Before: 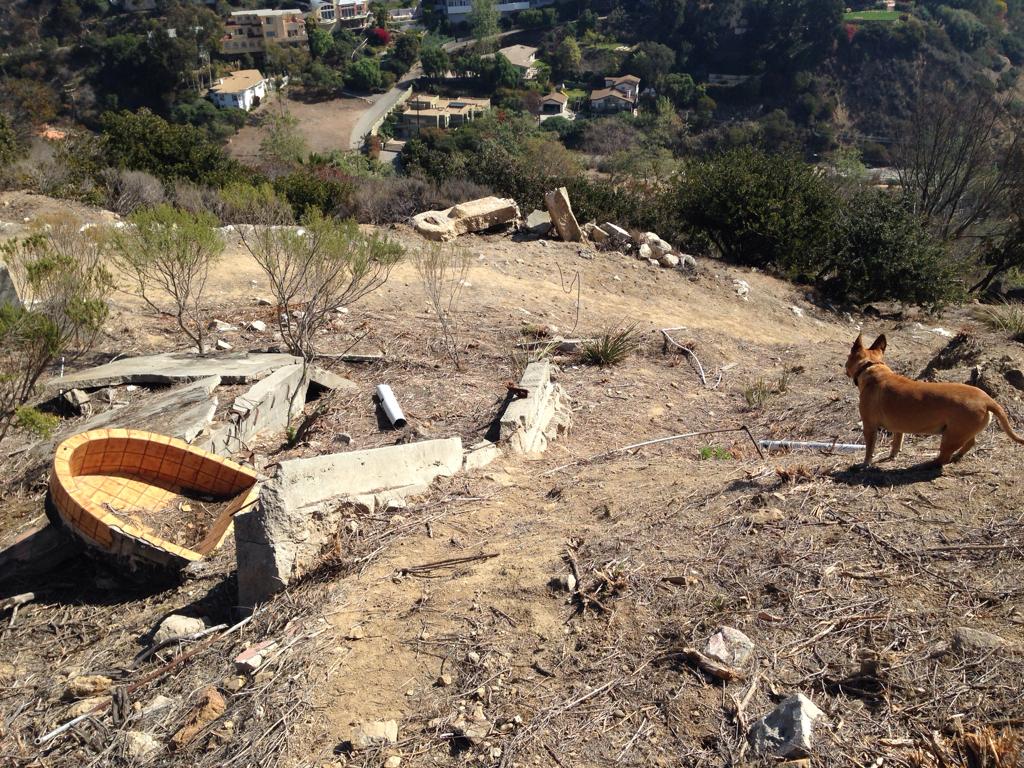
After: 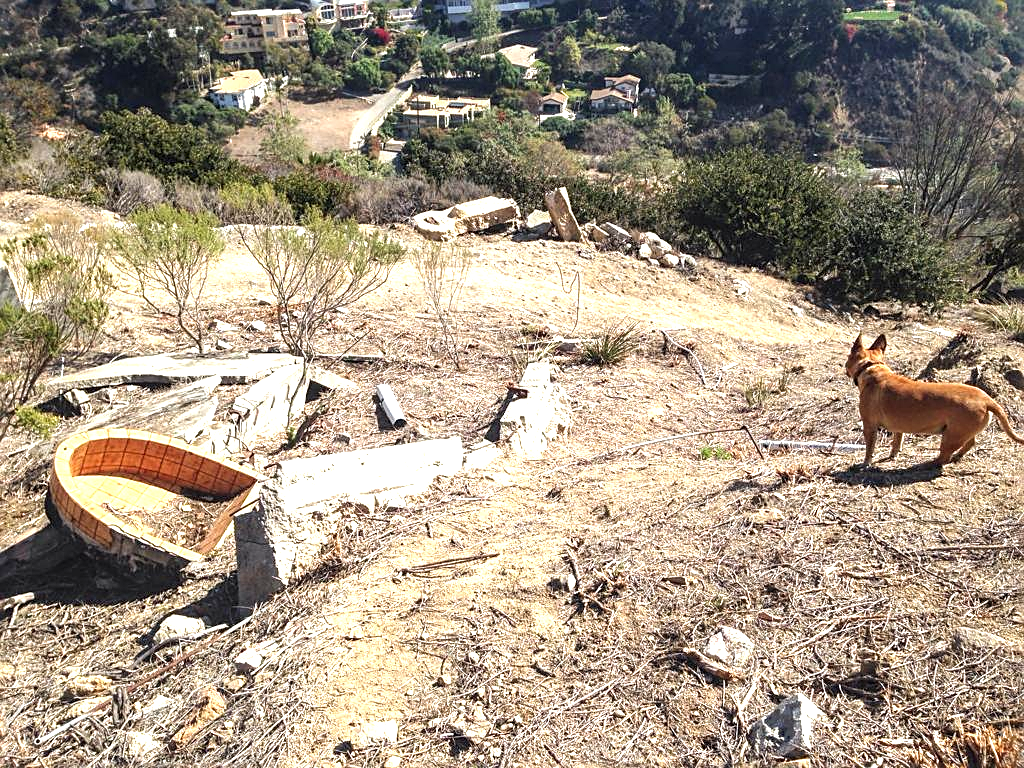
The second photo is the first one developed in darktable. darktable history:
local contrast: on, module defaults
exposure: black level correction 0, exposure 1.1 EV, compensate highlight preservation false
sharpen: on, module defaults
